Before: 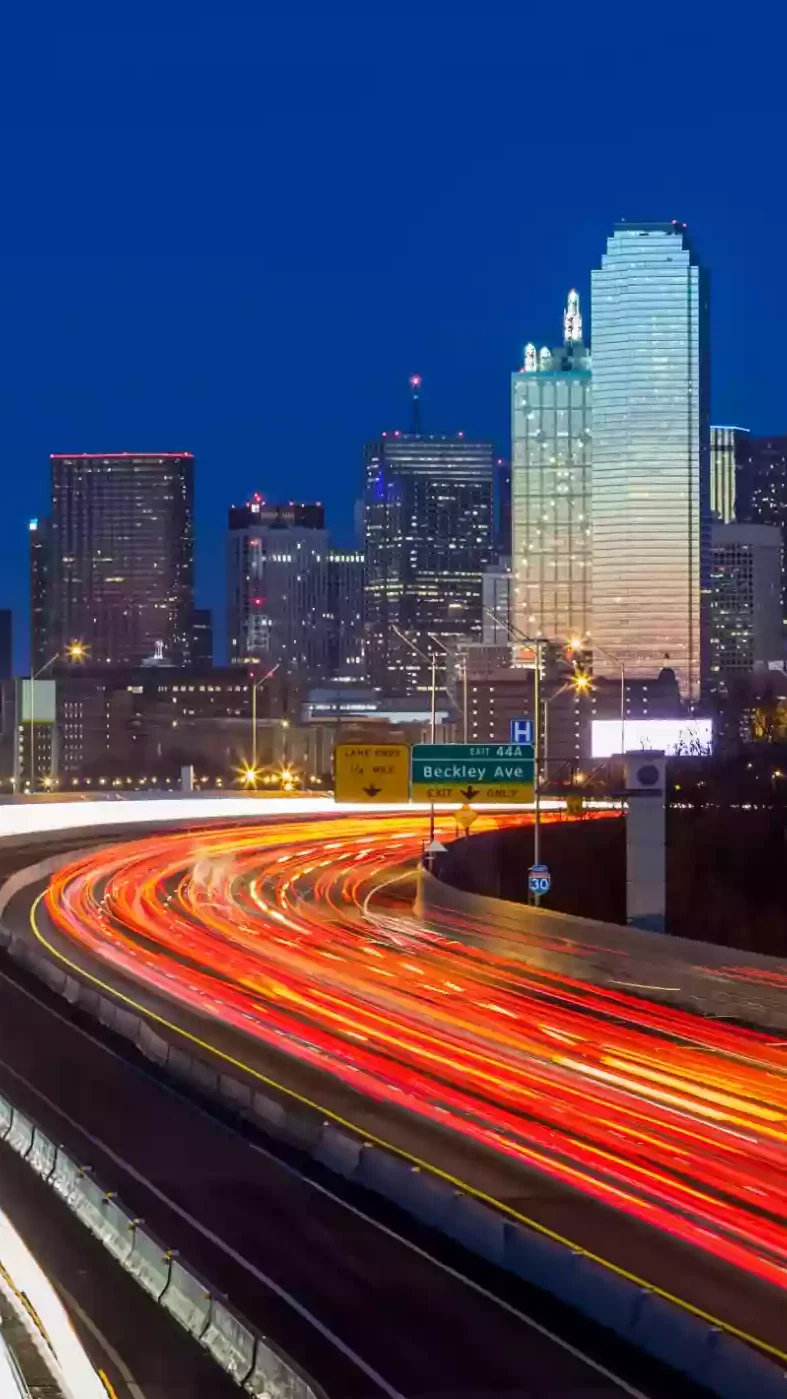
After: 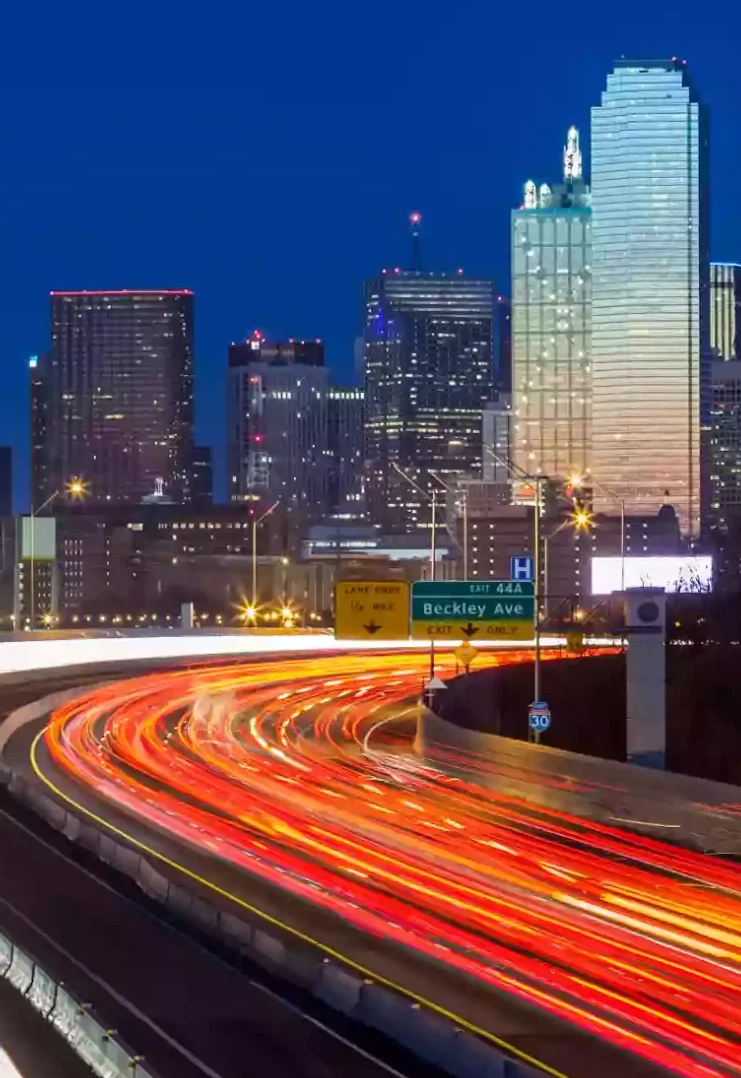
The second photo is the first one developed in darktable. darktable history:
crop and rotate: angle 0.03°, top 11.643%, right 5.651%, bottom 11.189%
tone equalizer: on, module defaults
